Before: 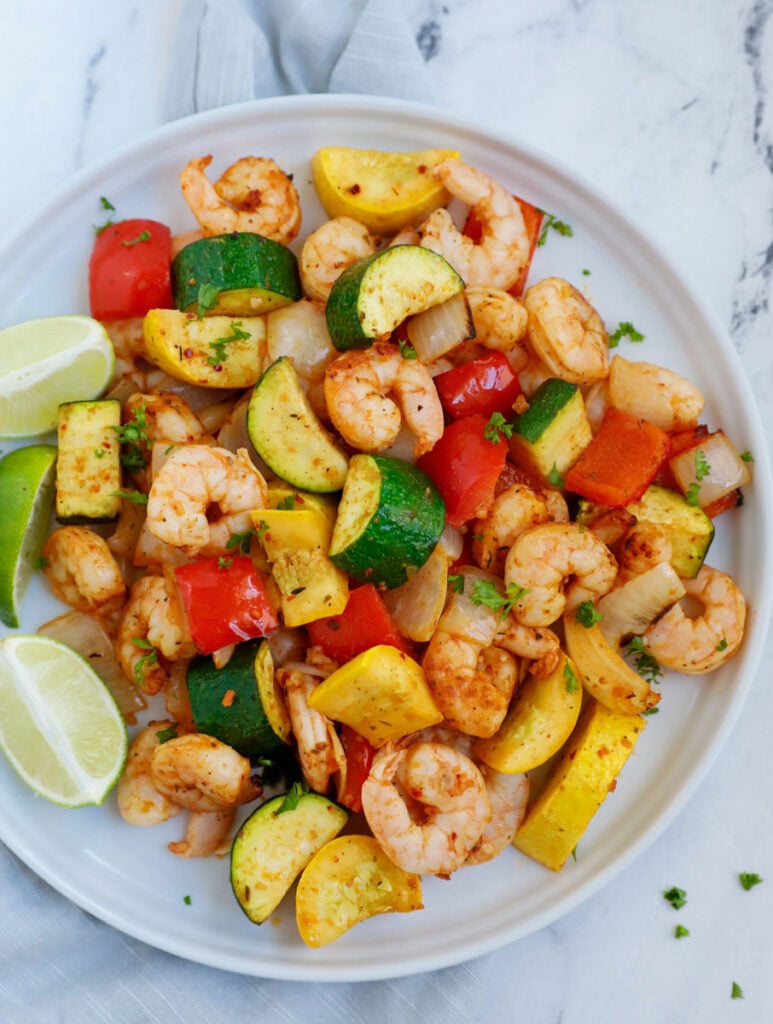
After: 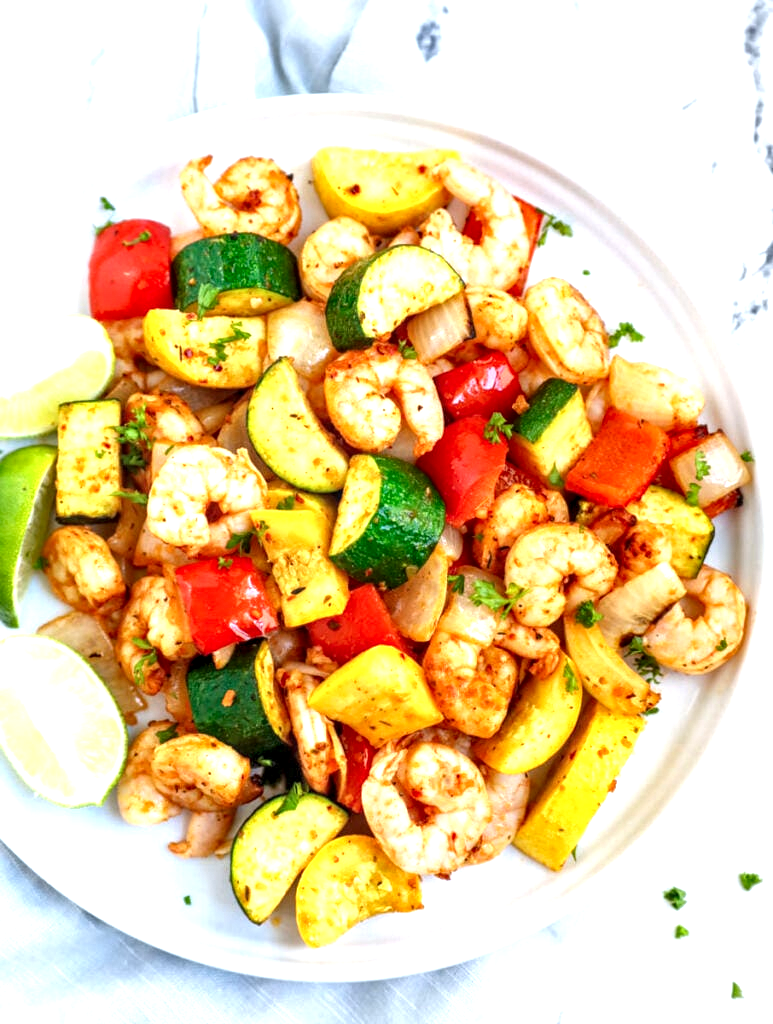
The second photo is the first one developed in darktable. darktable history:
local contrast: detail 150%
exposure: black level correction 0, exposure 1.1 EV, compensate highlight preservation false
